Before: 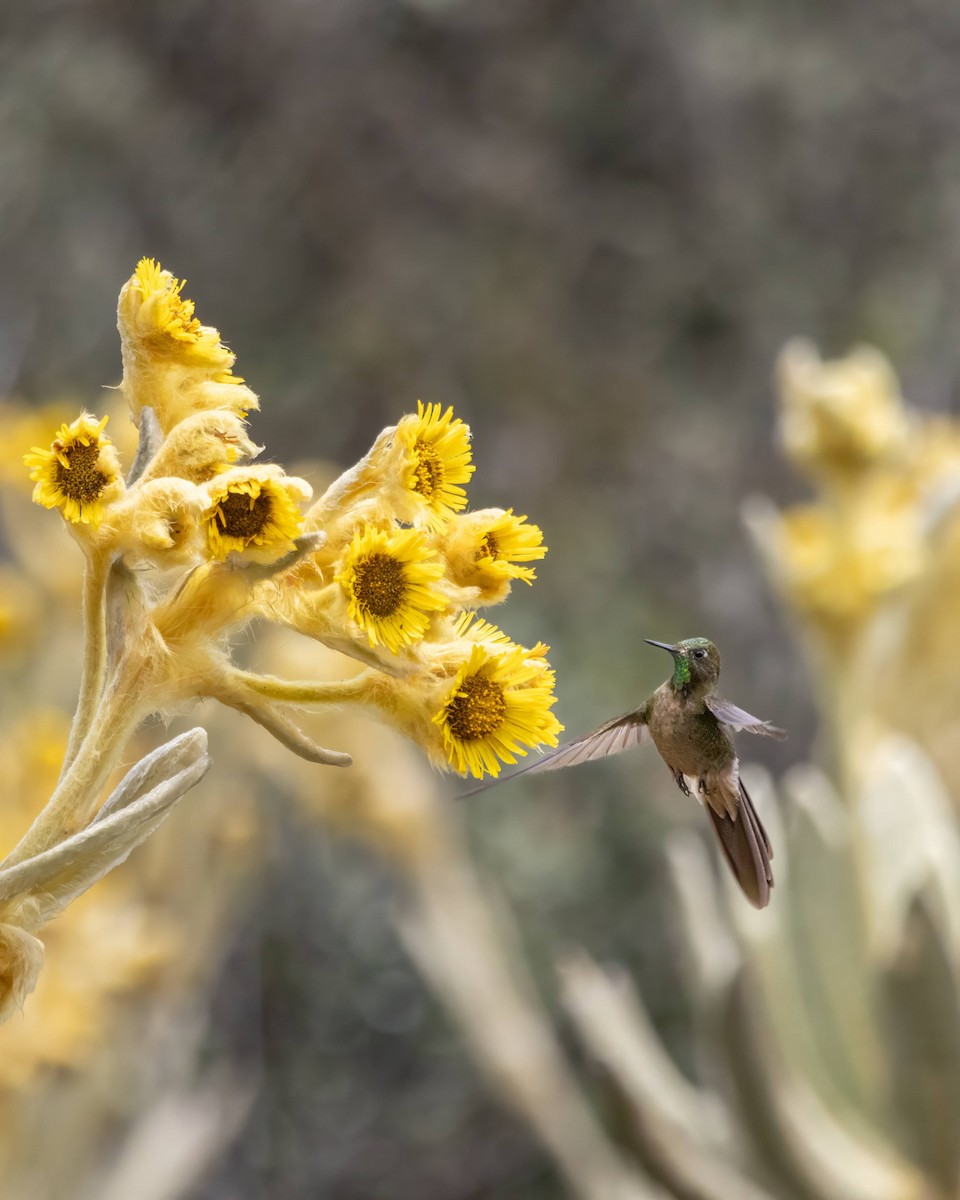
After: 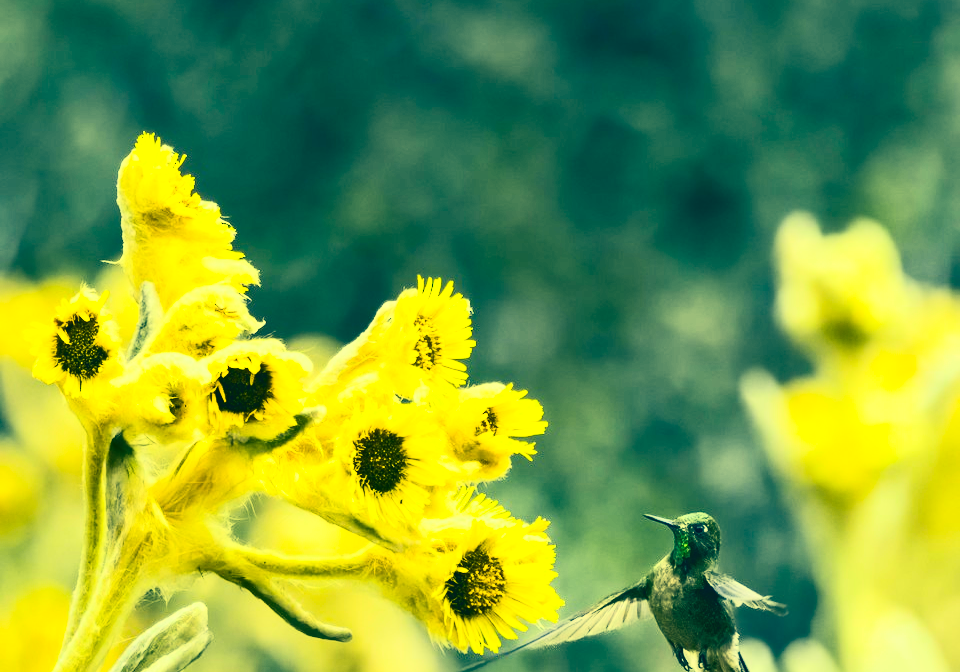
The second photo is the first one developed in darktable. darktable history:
color correction: highlights a* -15.43, highlights b* 39.57, shadows a* -39.85, shadows b* -26.65
crop and rotate: top 10.461%, bottom 33.458%
shadows and highlights: low approximation 0.01, soften with gaussian
contrast brightness saturation: contrast 0.62, brightness 0.329, saturation 0.145
